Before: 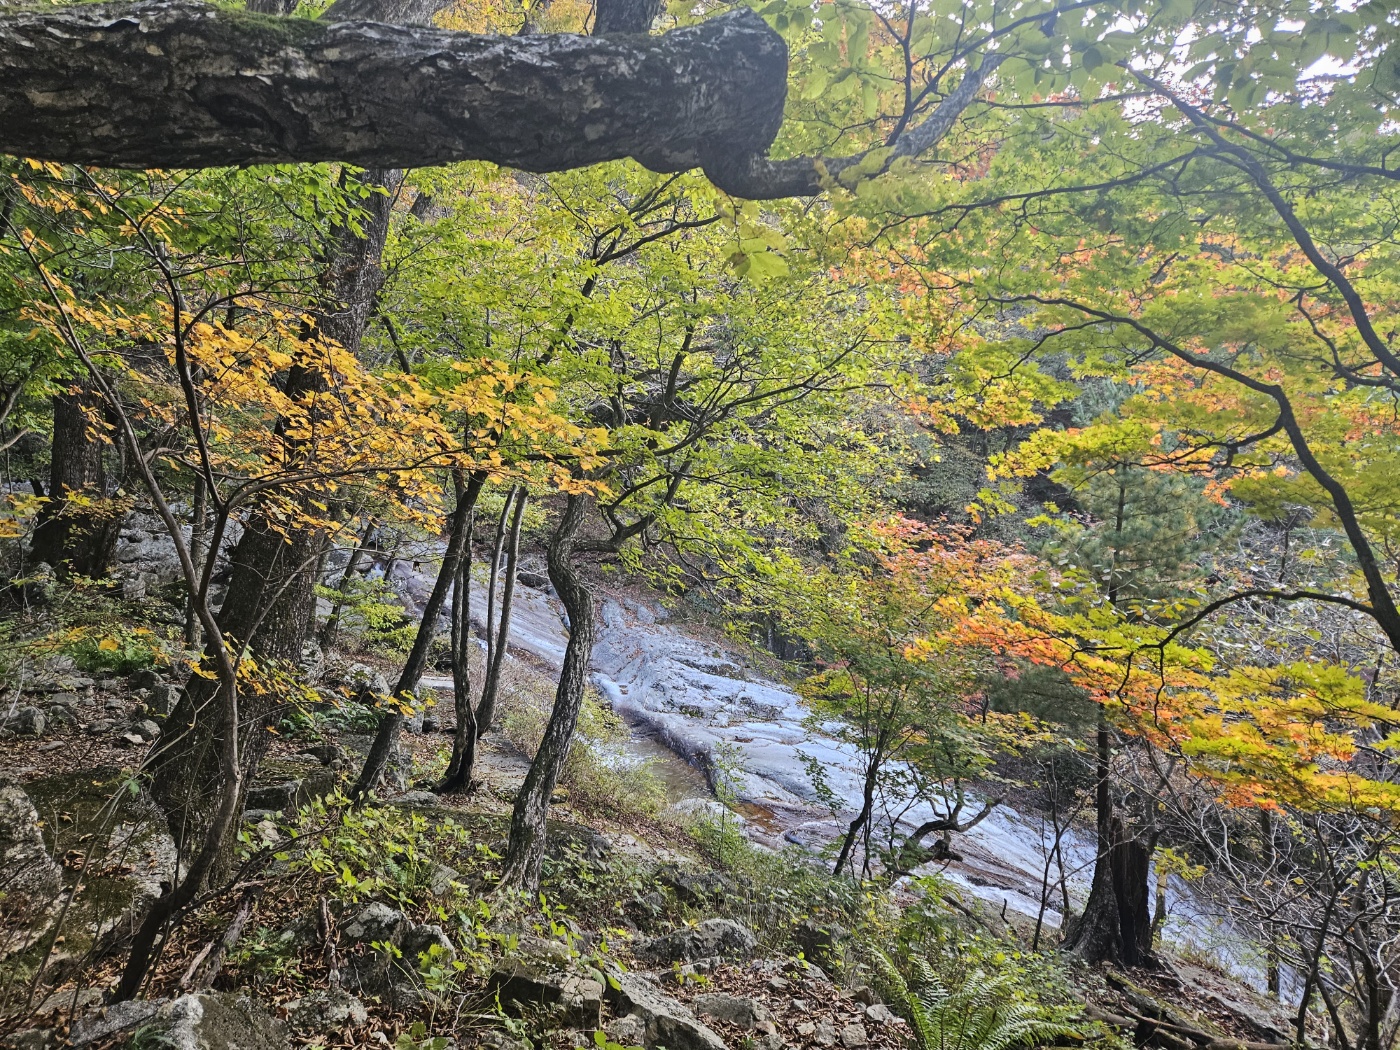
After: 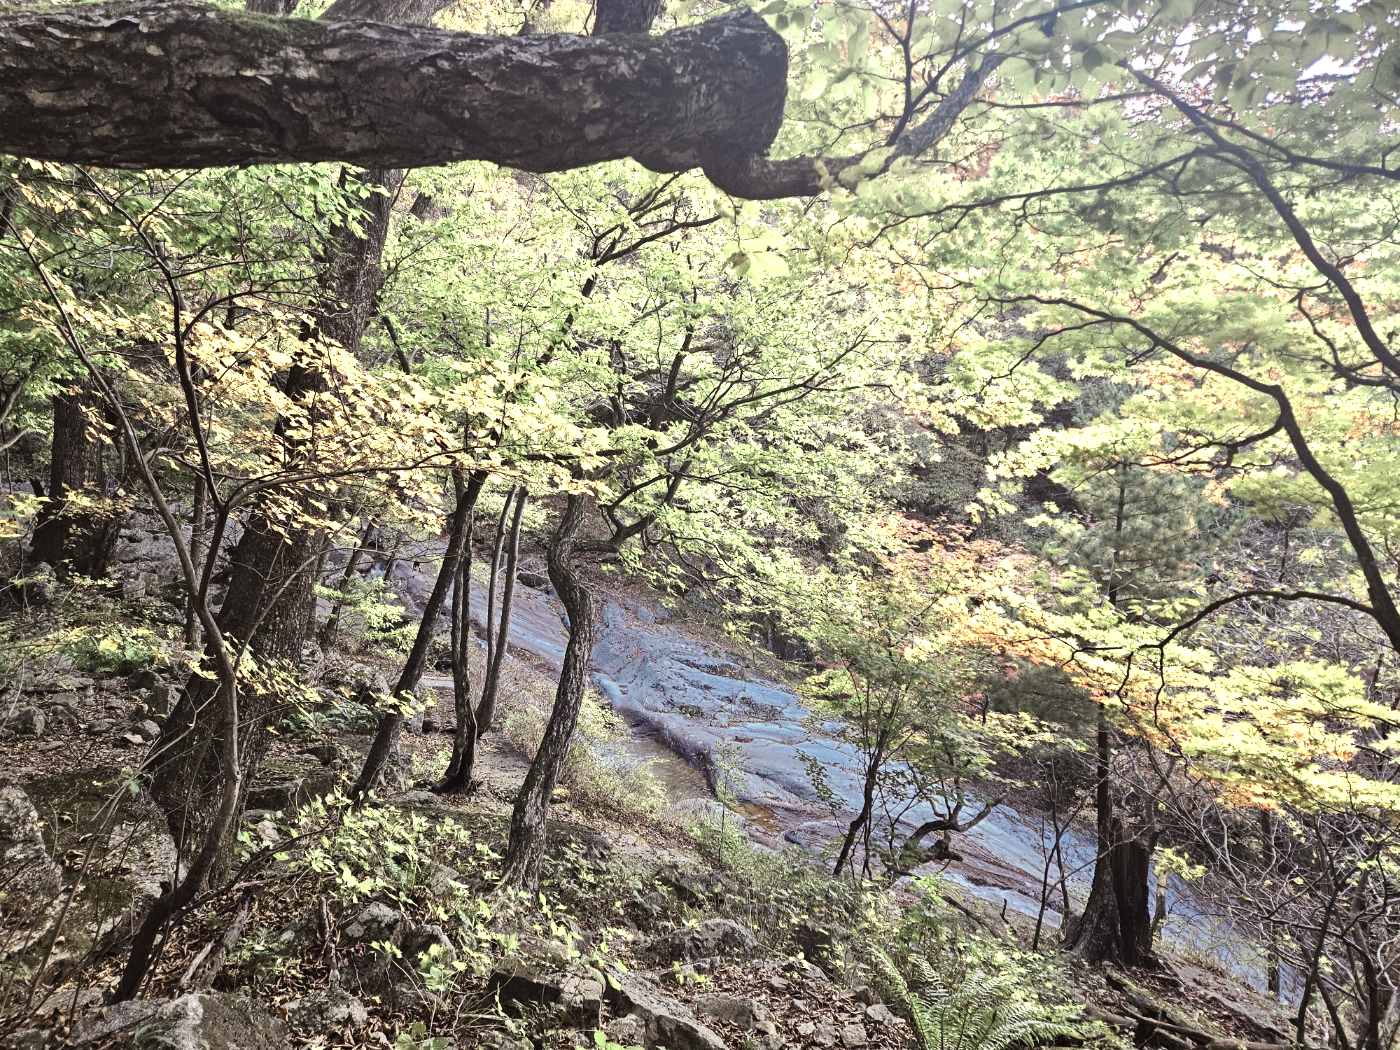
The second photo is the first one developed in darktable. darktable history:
color balance rgb: shadows lift › chroma 1.015%, shadows lift › hue 215.57°, power › chroma 1.551%, power › hue 27.75°, perceptual saturation grading › global saturation 16.668%, global vibrance 11.298%
tone equalizer: on, module defaults
color zones: curves: ch0 [(0.25, 0.667) (0.758, 0.368)]; ch1 [(0.215, 0.245) (0.761, 0.373)]; ch2 [(0.247, 0.554) (0.761, 0.436)]
shadows and highlights: radius 127.6, shadows 21.06, highlights -22.05, low approximation 0.01
